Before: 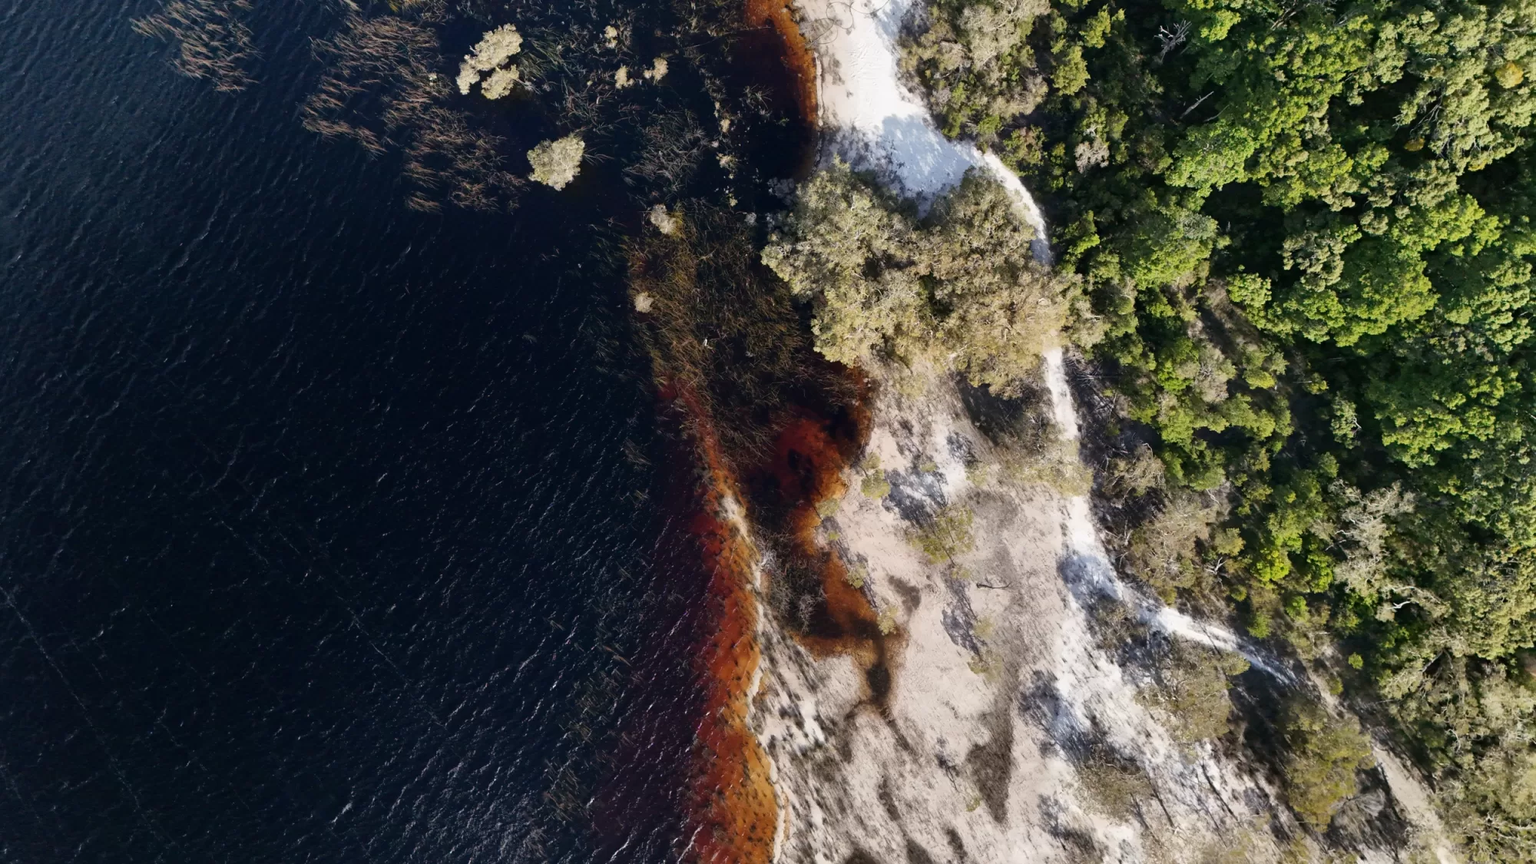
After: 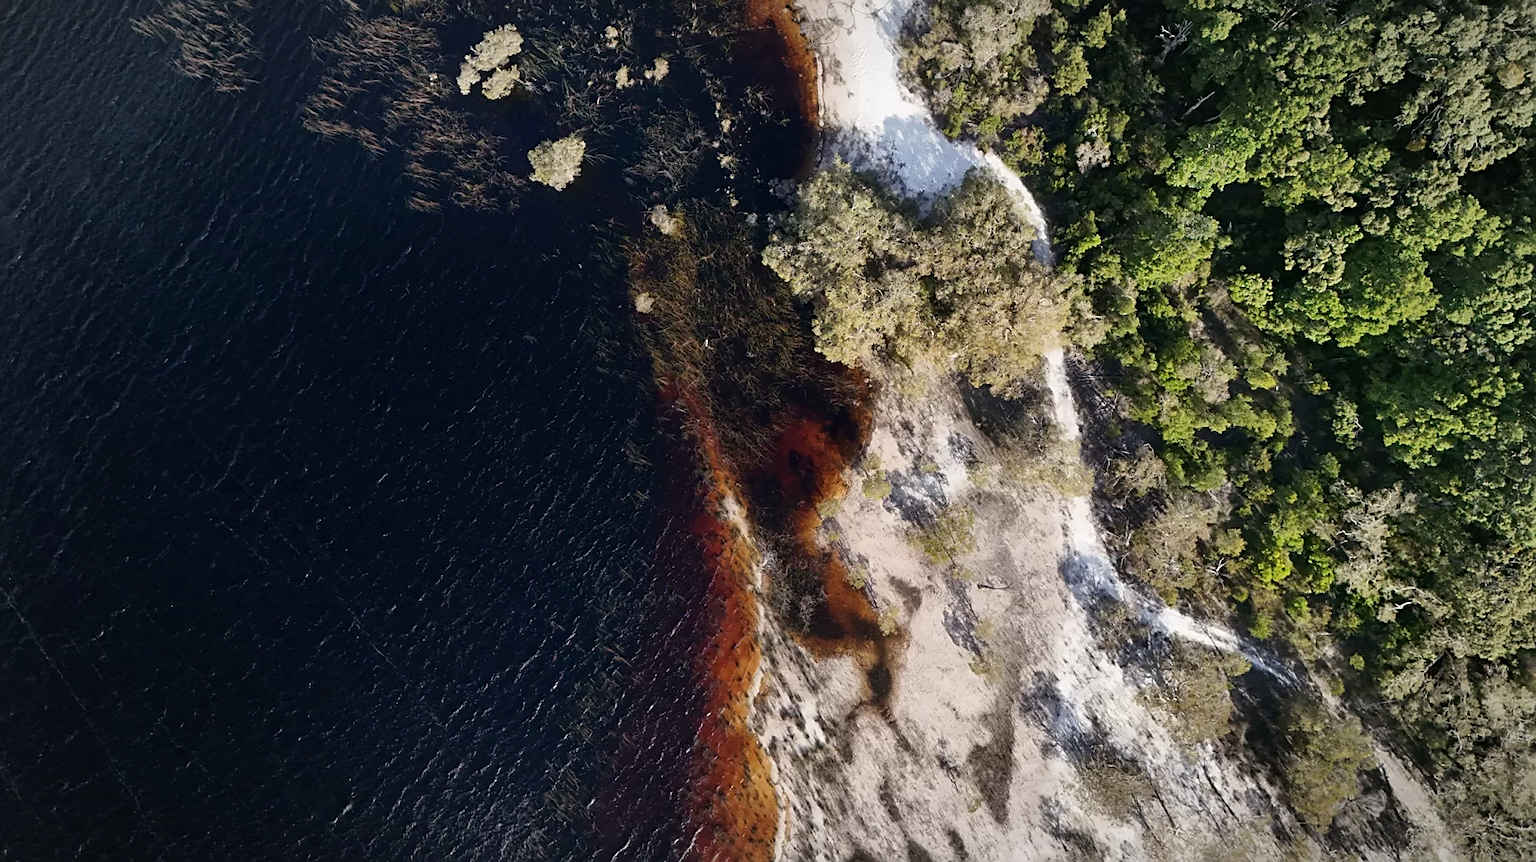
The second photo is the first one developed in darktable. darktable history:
vignetting: fall-off radius 70%, automatic ratio true
sharpen: on, module defaults
crop: top 0.05%, bottom 0.098%
